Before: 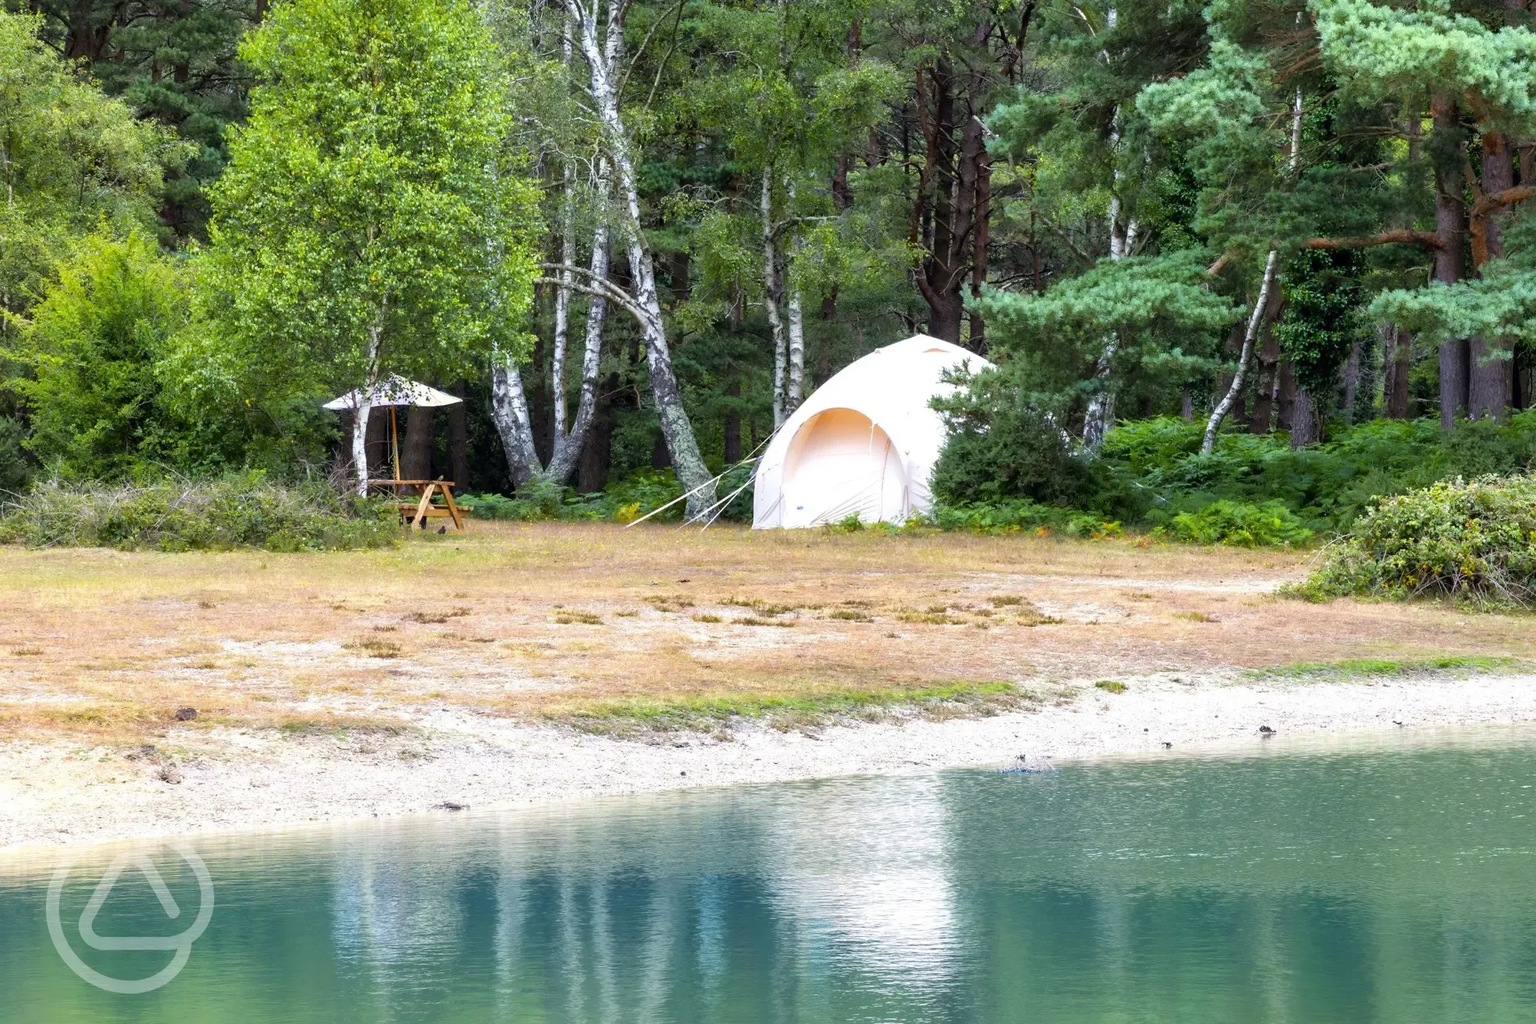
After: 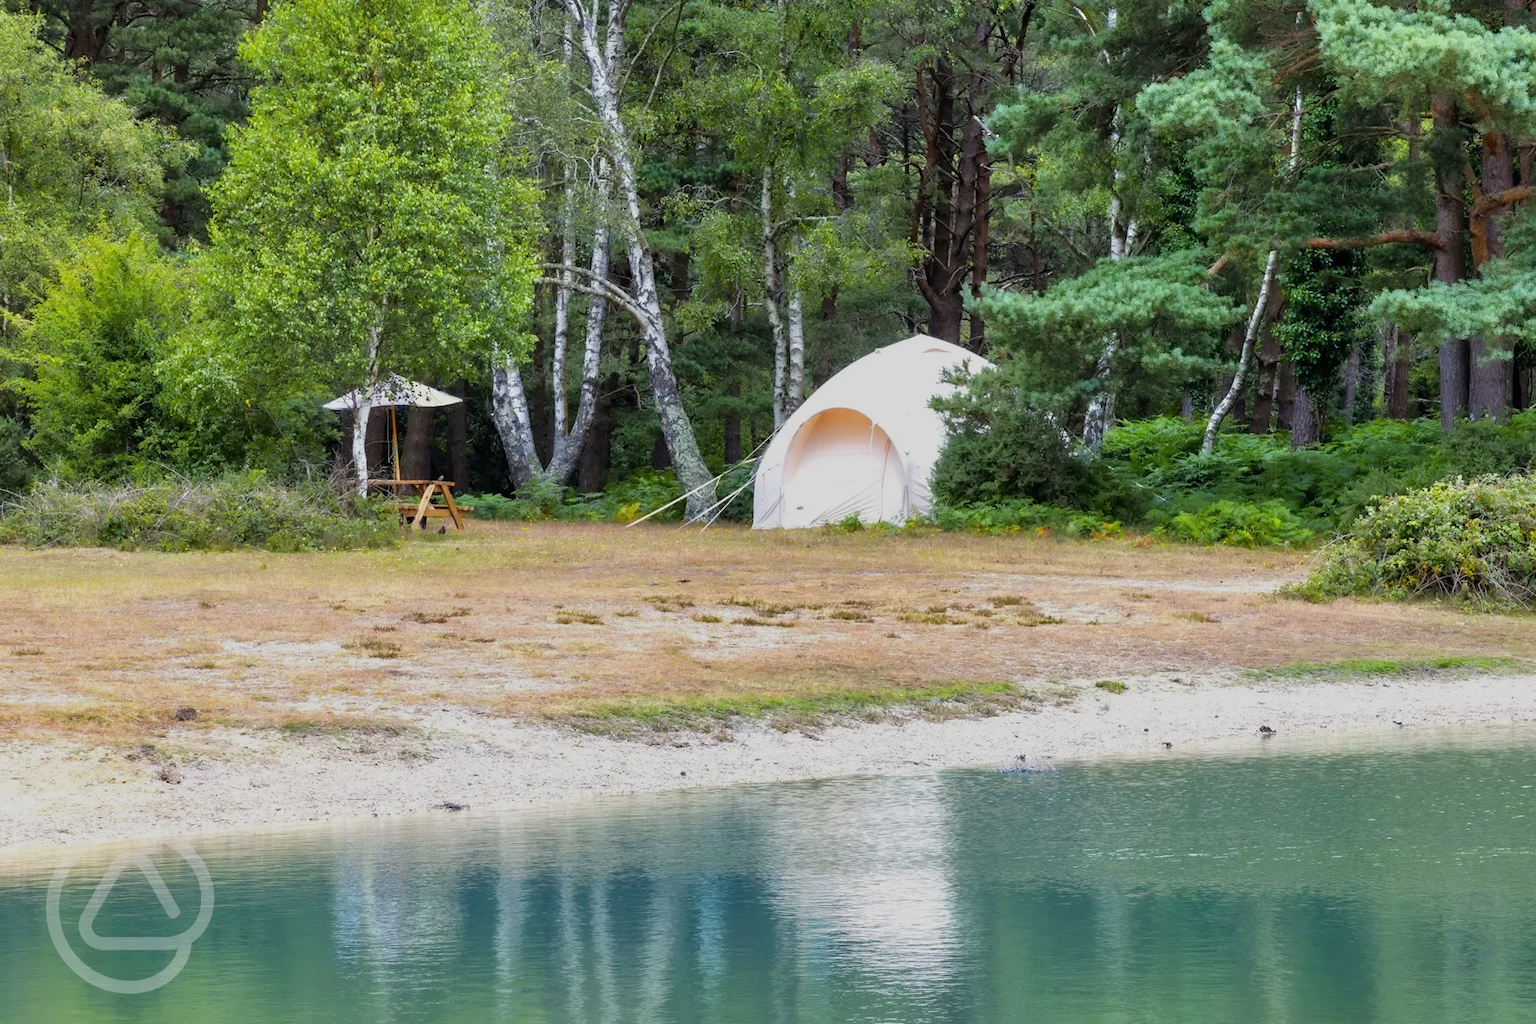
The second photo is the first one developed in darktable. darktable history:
tone equalizer: -8 EV -0.001 EV, -7 EV 0.005 EV, -6 EV -0.037 EV, -5 EV 0.014 EV, -4 EV -0.018 EV, -3 EV 0.006 EV, -2 EV -0.06 EV, -1 EV -0.317 EV, +0 EV -0.551 EV
